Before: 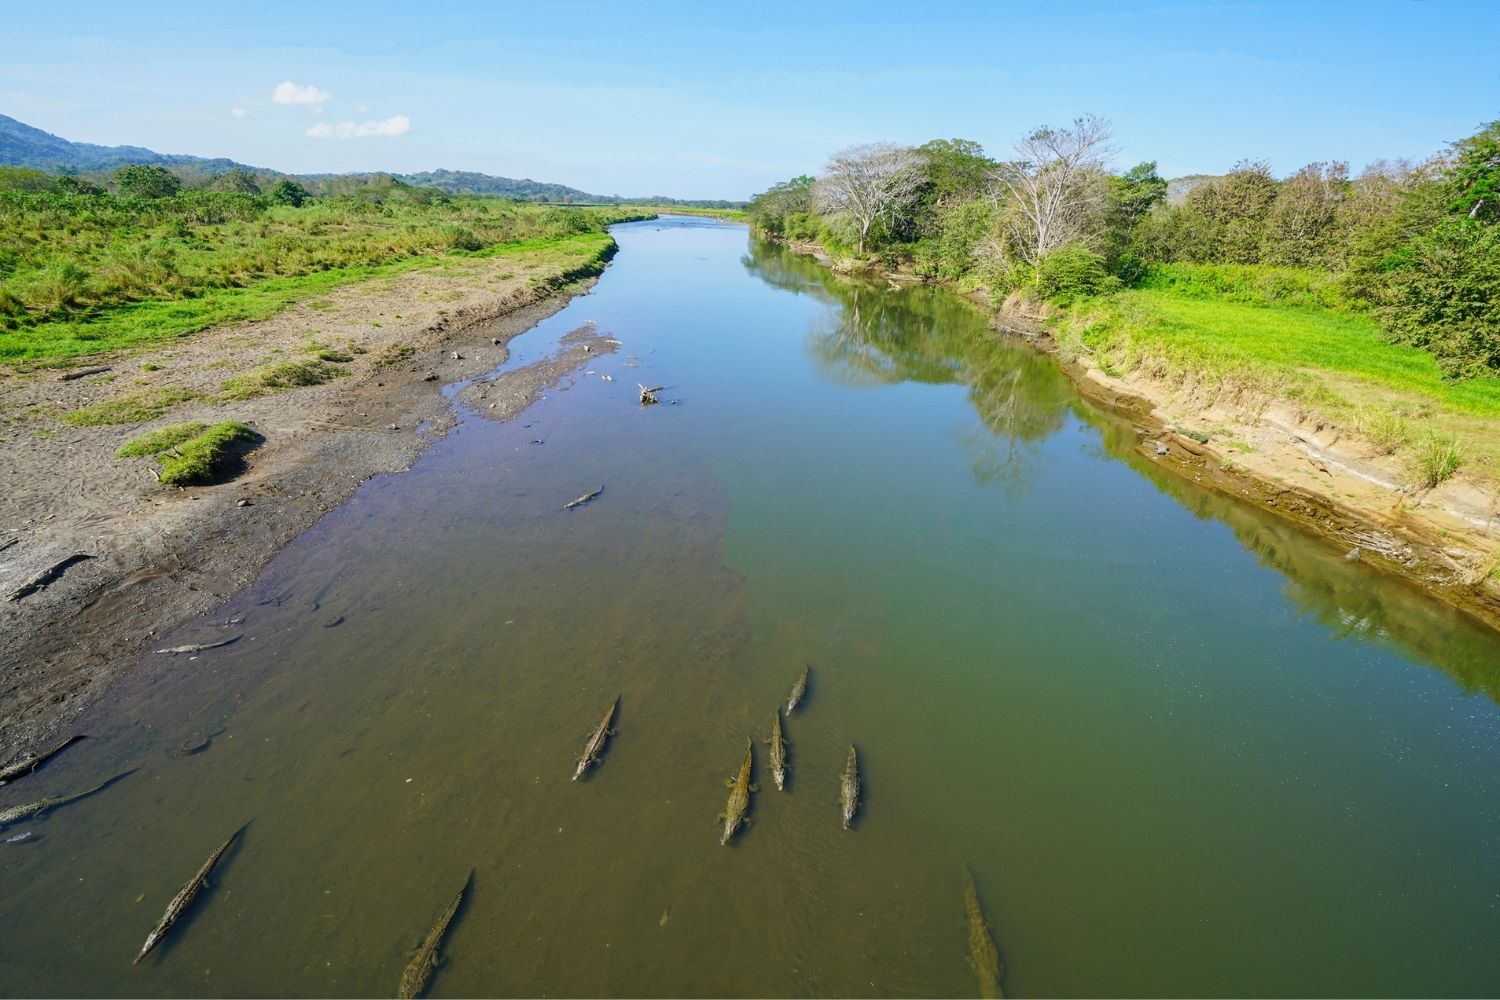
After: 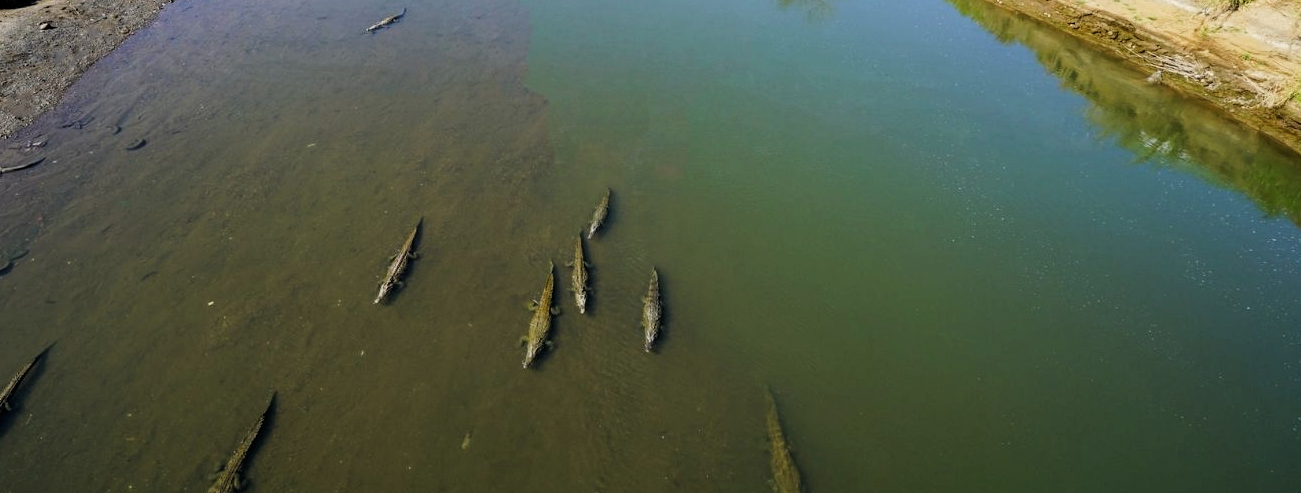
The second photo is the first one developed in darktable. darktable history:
filmic rgb: black relative exposure -16 EV, white relative exposure 5.32 EV, threshold 3.05 EV, hardness 5.93, contrast 1.238, color science v4 (2020), contrast in shadows soft, contrast in highlights soft, enable highlight reconstruction true
crop and rotate: left 13.236%, top 47.734%, bottom 2.931%
